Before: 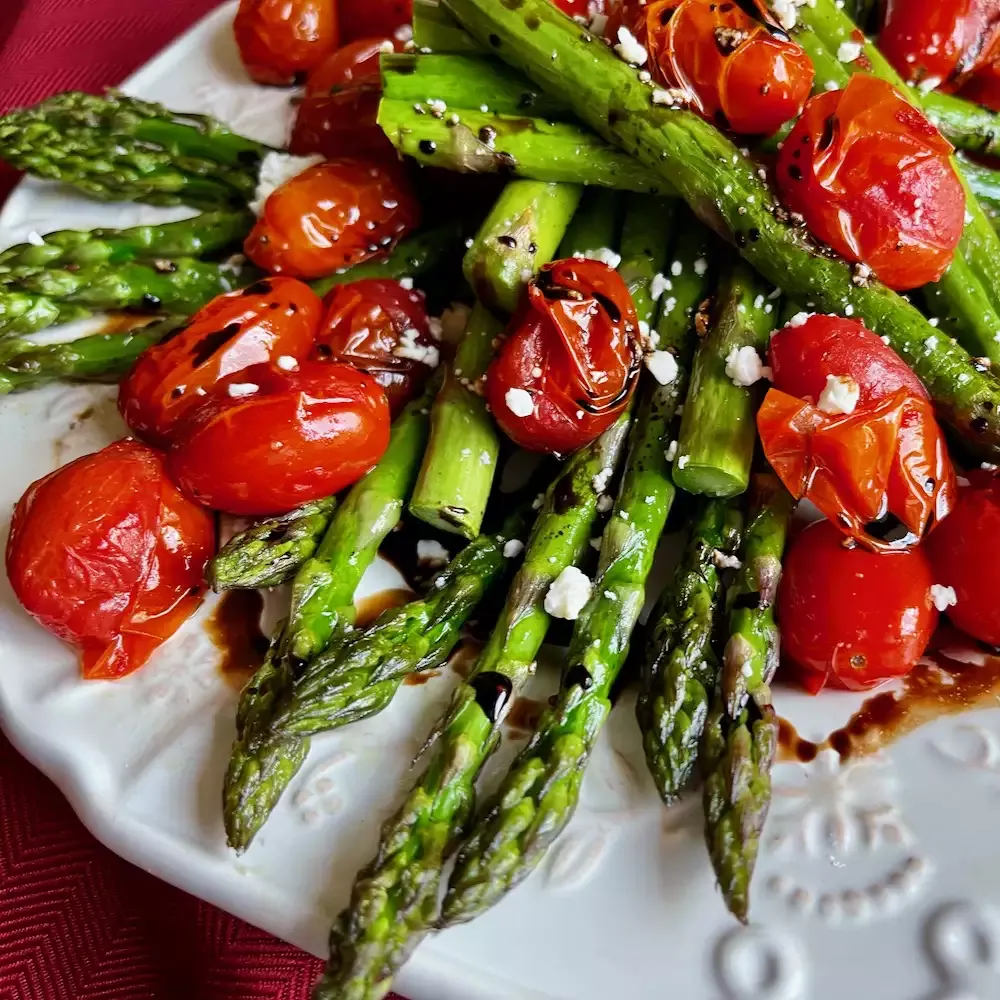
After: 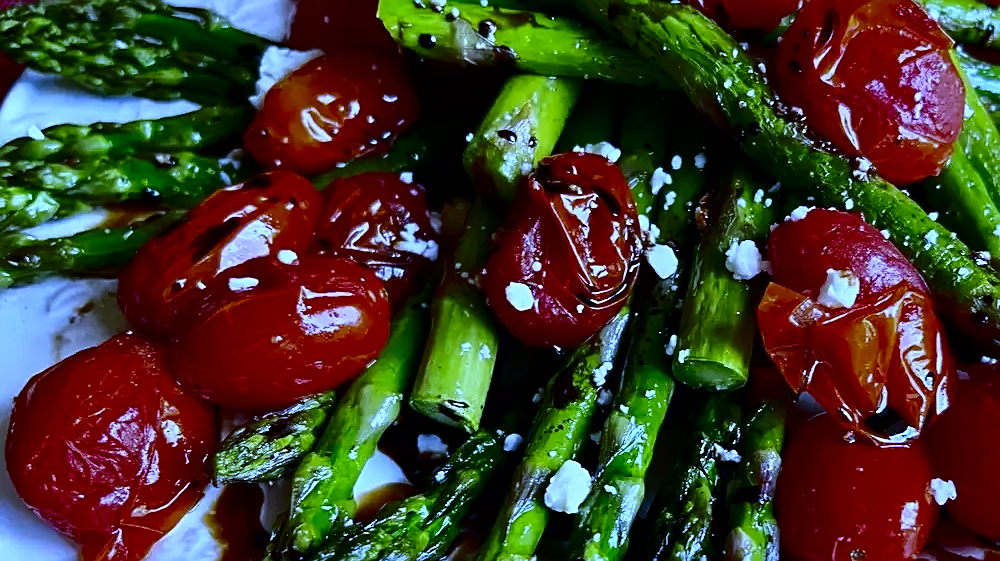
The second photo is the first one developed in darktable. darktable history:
tone equalizer: -8 EV -1.84 EV, -7 EV -1.16 EV, -6 EV -1.62 EV, smoothing diameter 25%, edges refinement/feathering 10, preserve details guided filter
white balance: red 0.766, blue 1.537
sharpen: on, module defaults
contrast brightness saturation: contrast 0.19, brightness -0.24, saturation 0.11
crop and rotate: top 10.605%, bottom 33.274%
